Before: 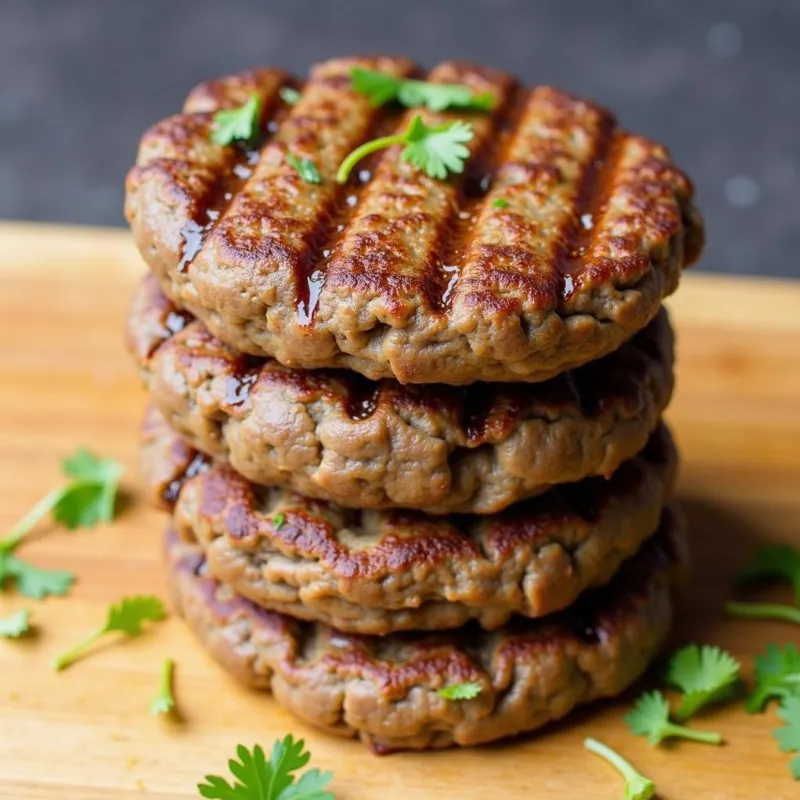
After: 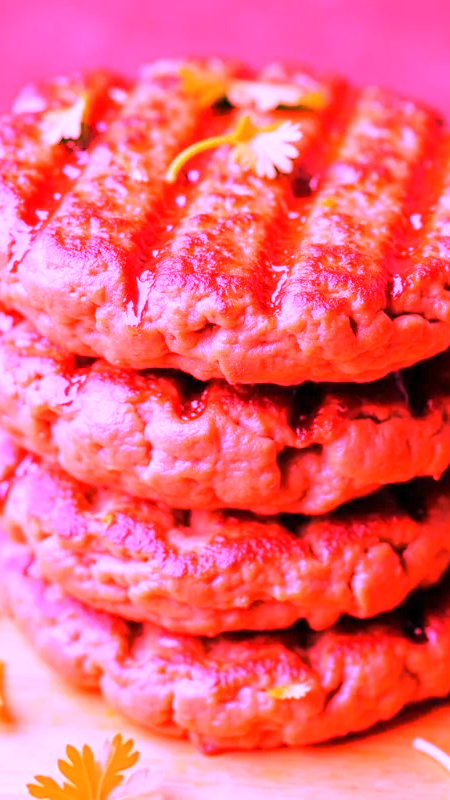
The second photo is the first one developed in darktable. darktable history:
crop: left 21.496%, right 22.254%
white balance: red 4.26, blue 1.802
